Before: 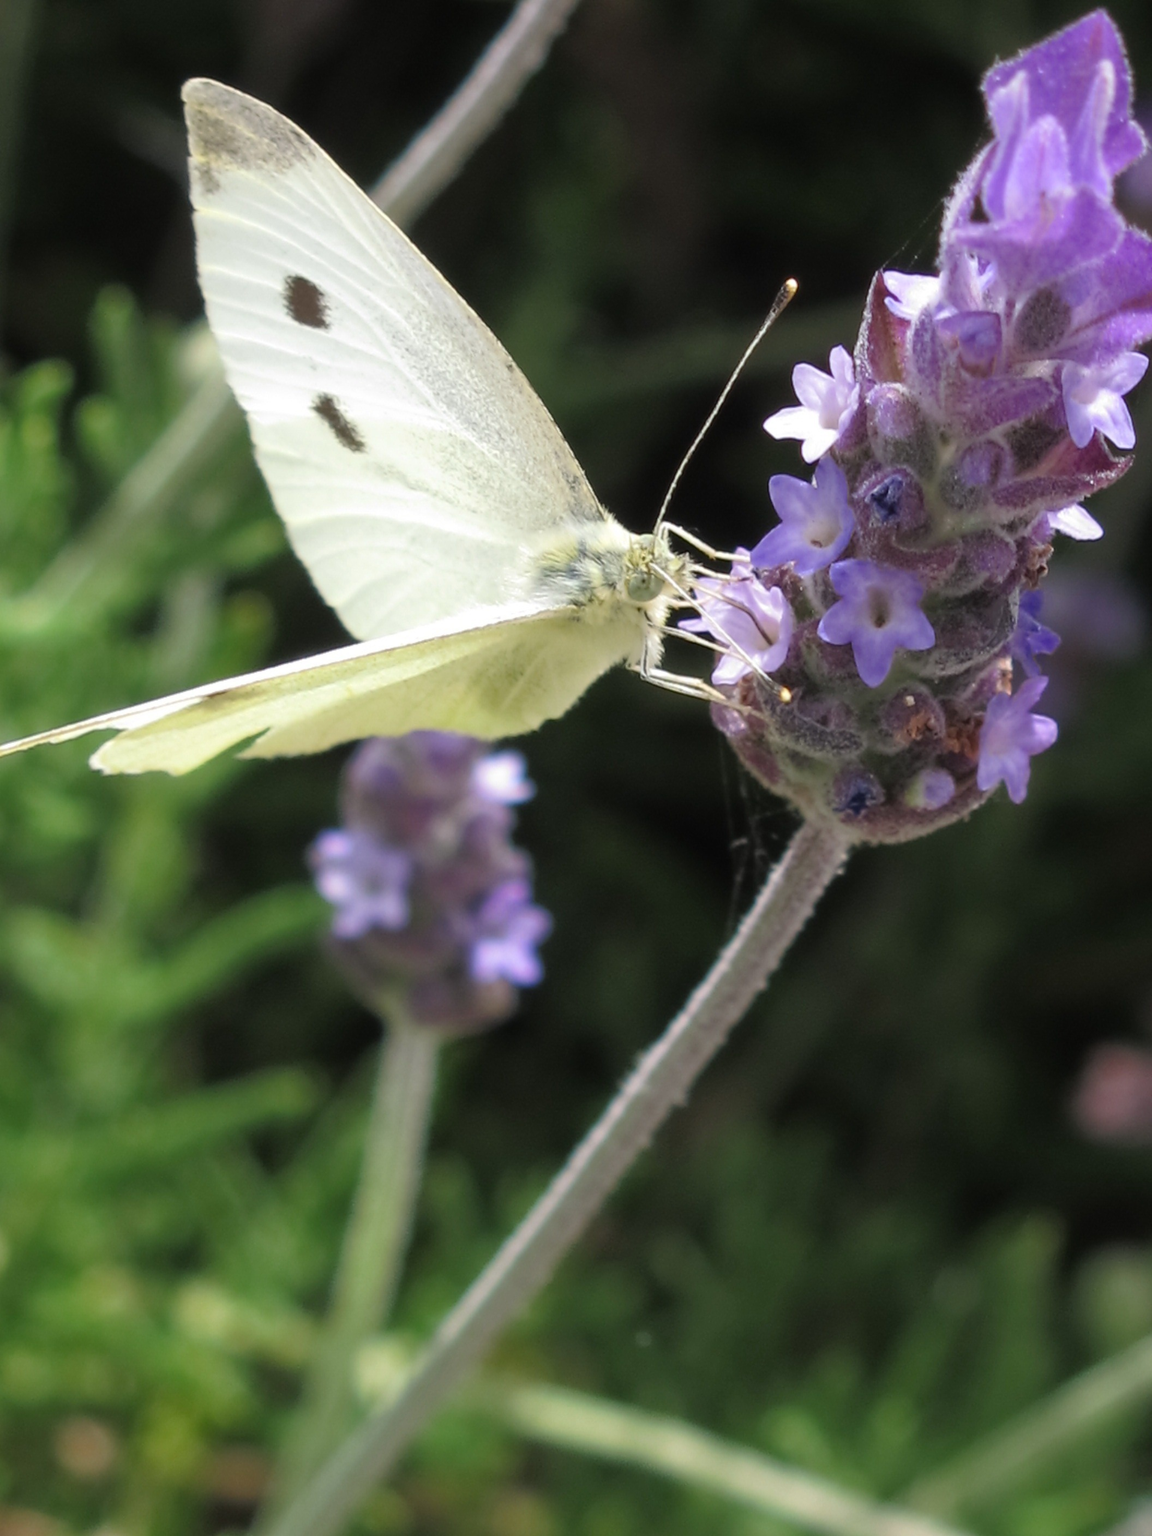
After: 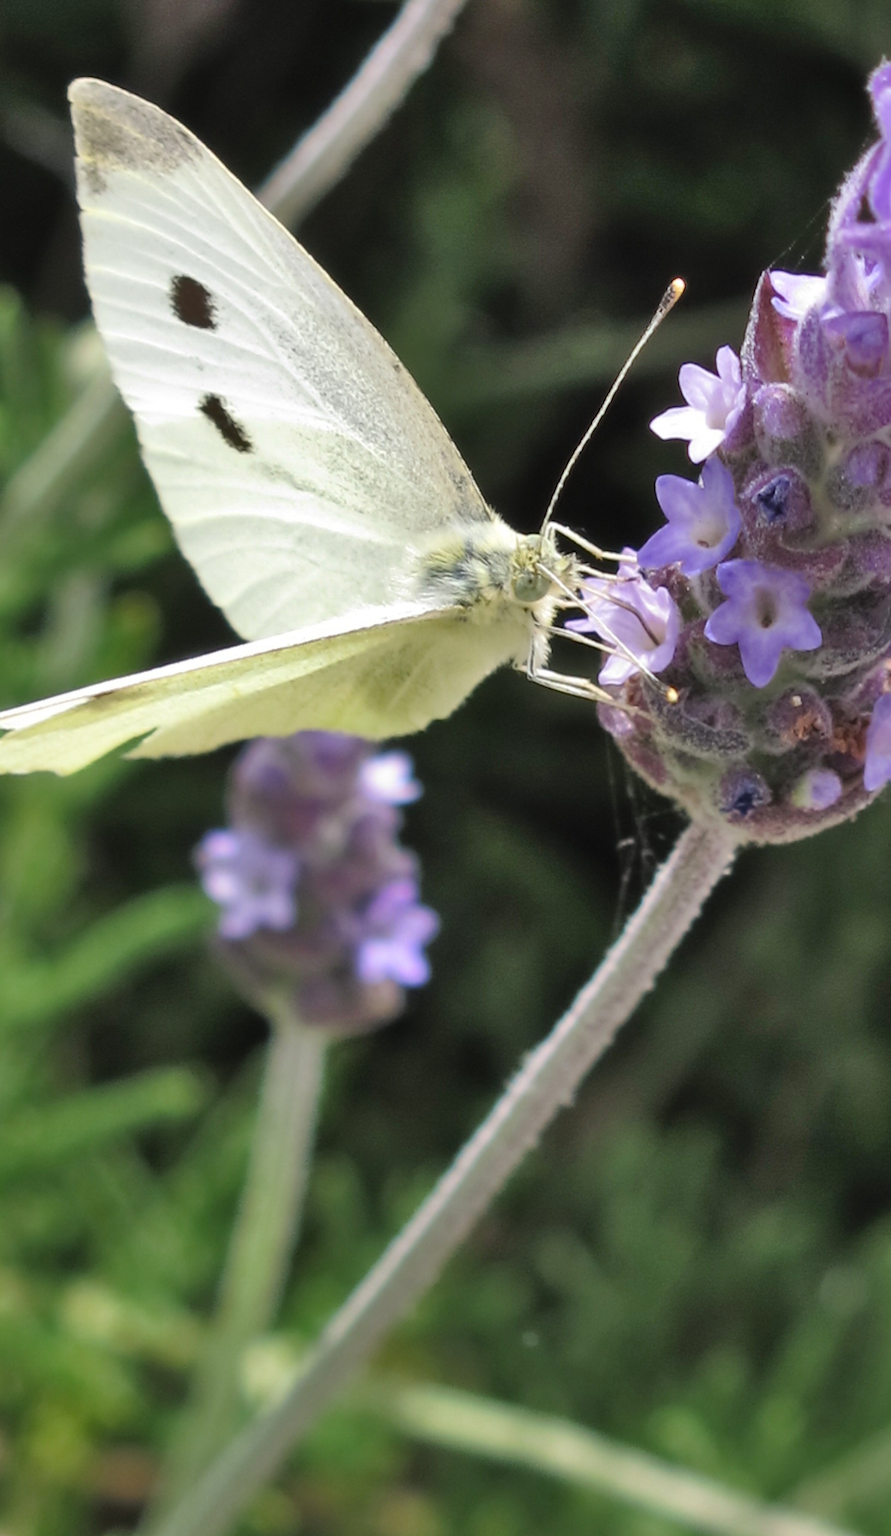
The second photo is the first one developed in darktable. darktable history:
shadows and highlights: shadows 60, soften with gaussian
crop: left 9.88%, right 12.664%
